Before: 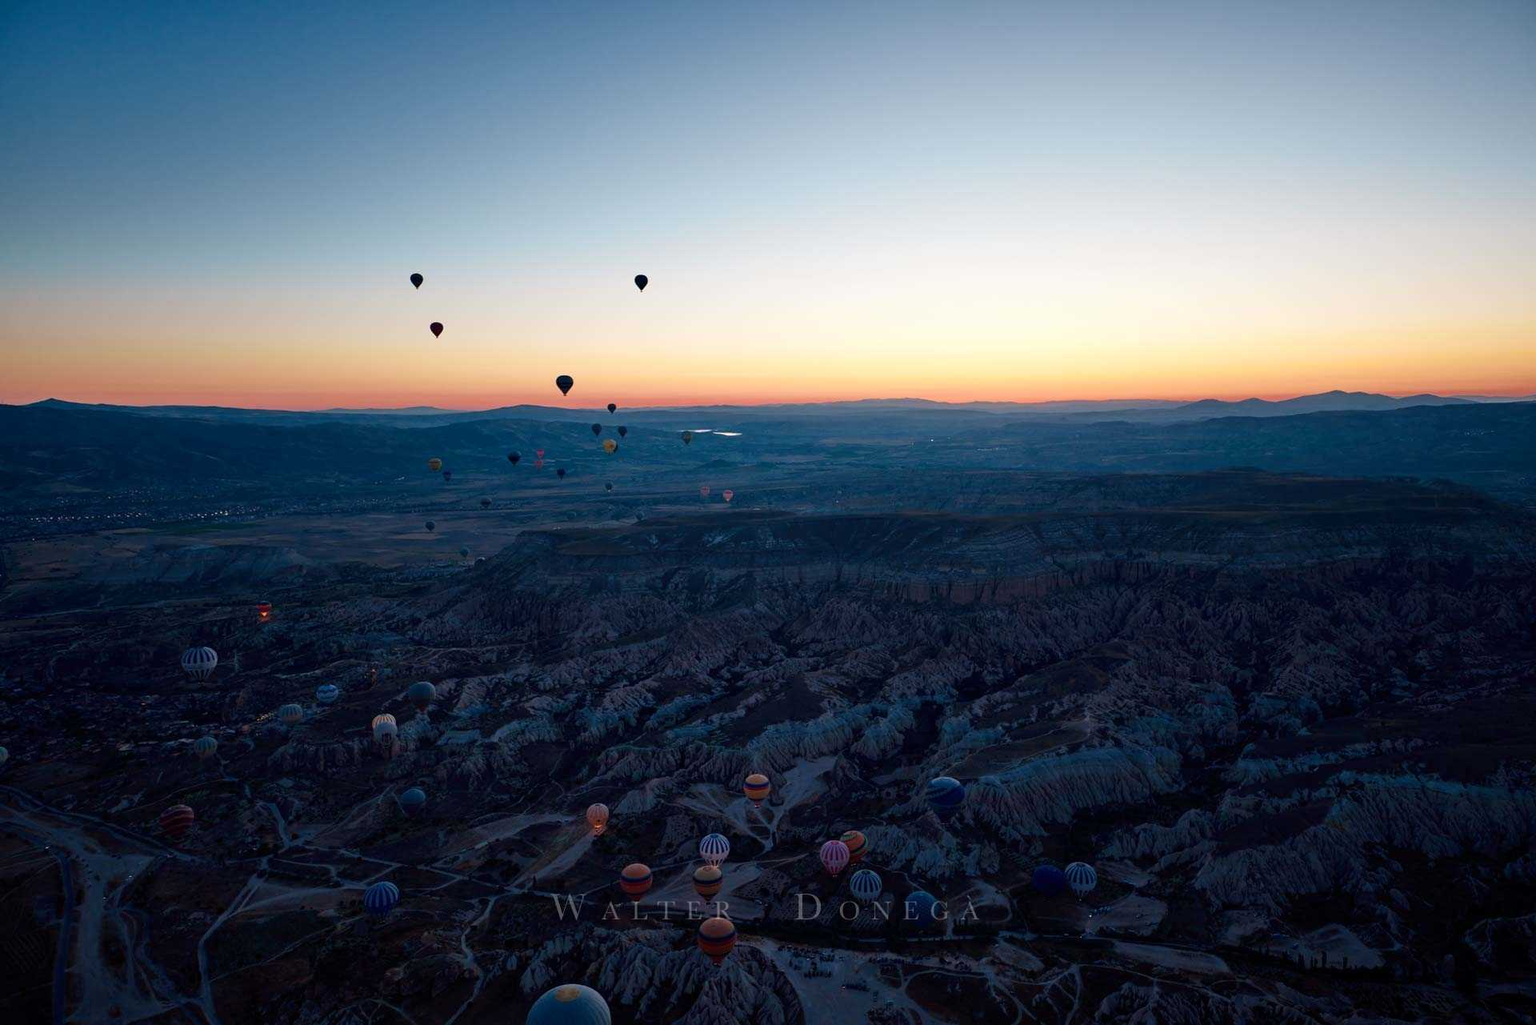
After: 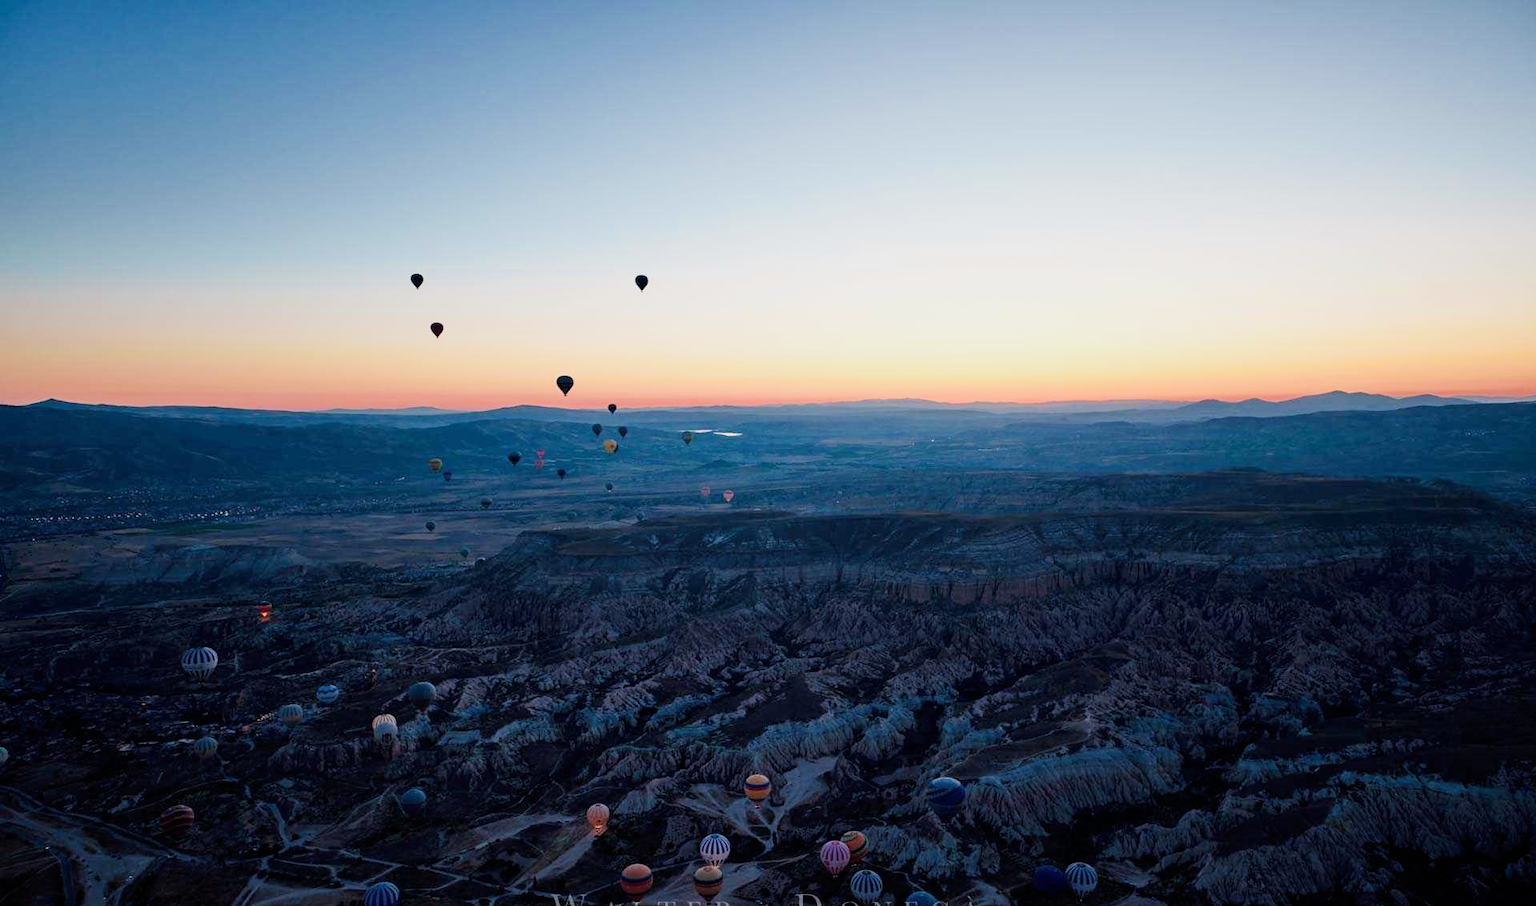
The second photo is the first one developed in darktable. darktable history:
filmic rgb: black relative exposure -7.65 EV, white relative exposure 4.56 EV, hardness 3.61
exposure: black level correction 0, exposure 0.9 EV, compensate highlight preservation false
crop and rotate: top 0%, bottom 11.49%
